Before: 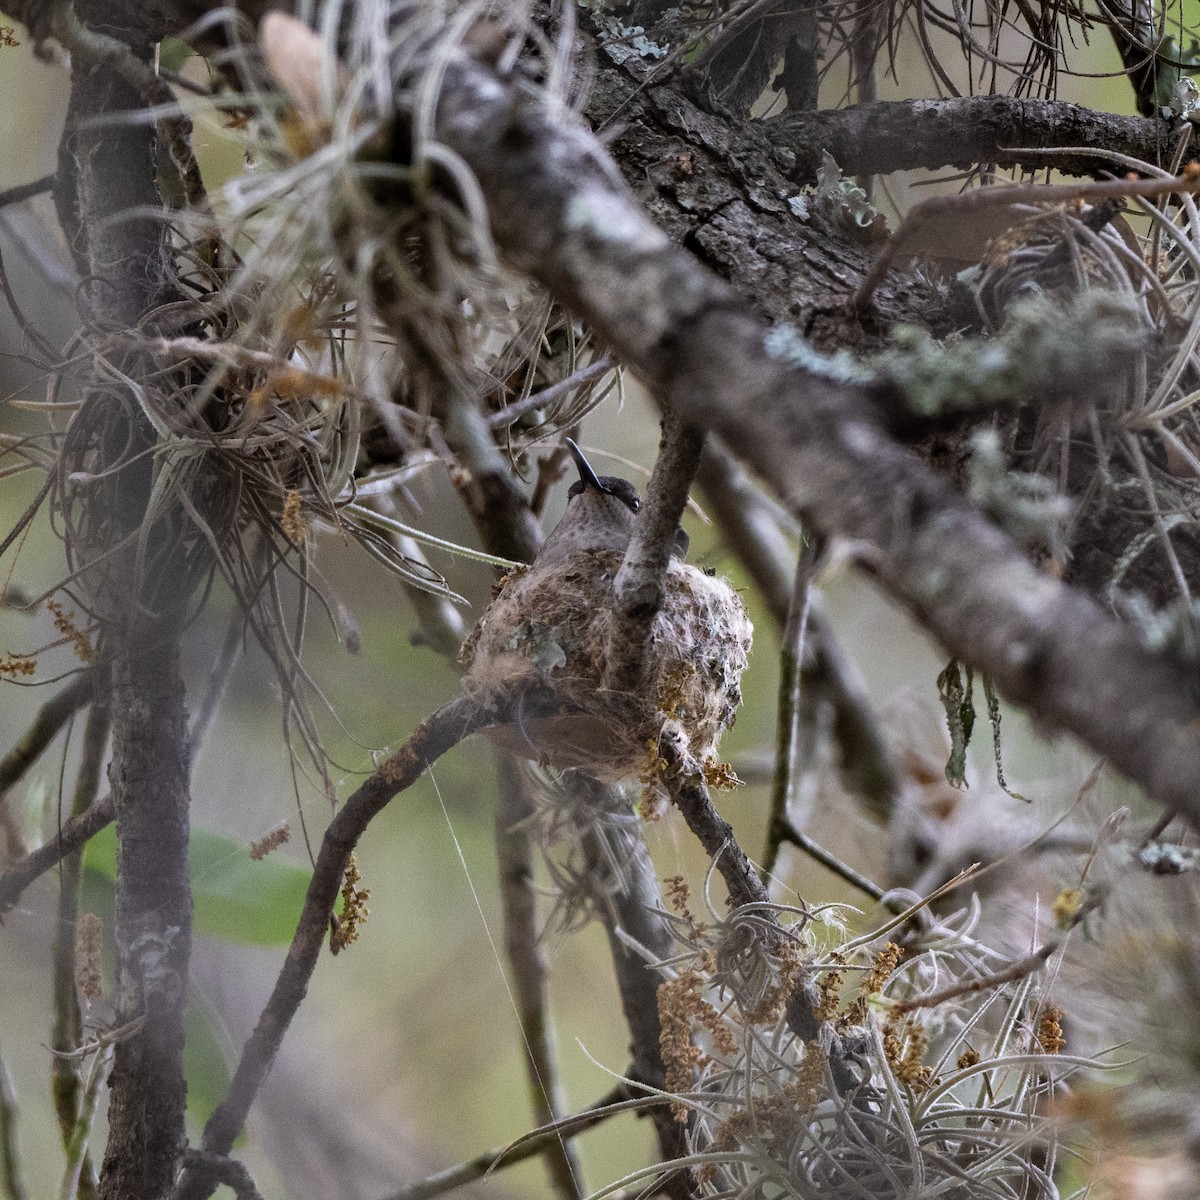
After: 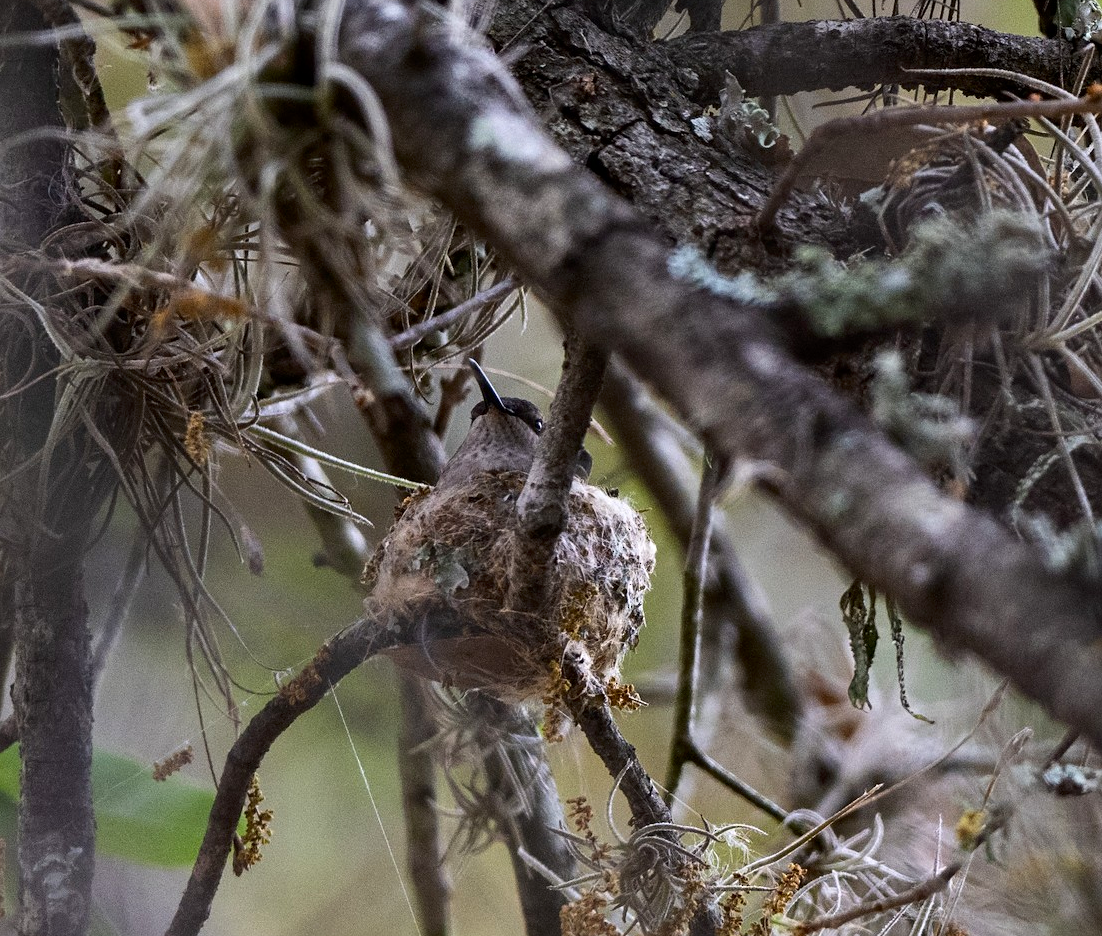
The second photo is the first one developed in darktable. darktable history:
sharpen: amount 0.216
crop: left 8.14%, top 6.619%, bottom 15.35%
contrast brightness saturation: contrast 0.128, brightness -0.06, saturation 0.162
